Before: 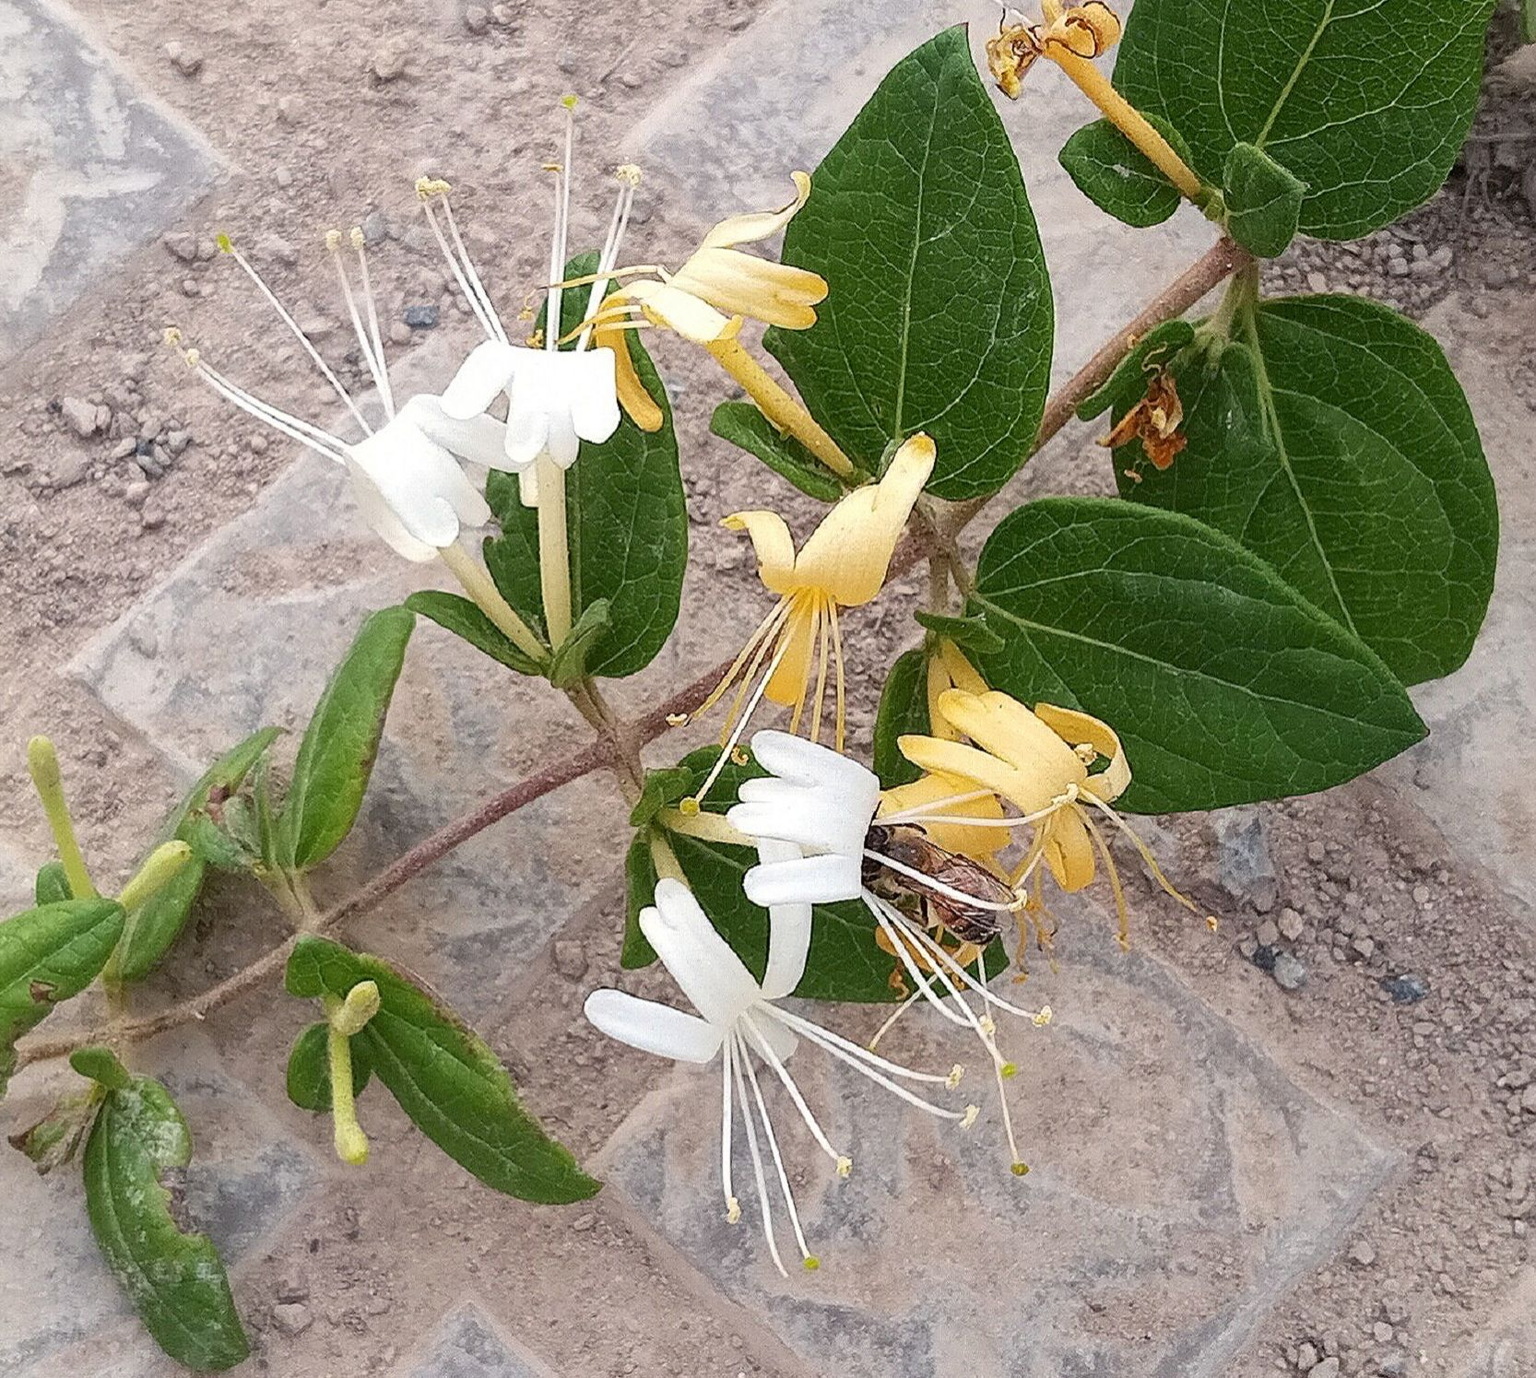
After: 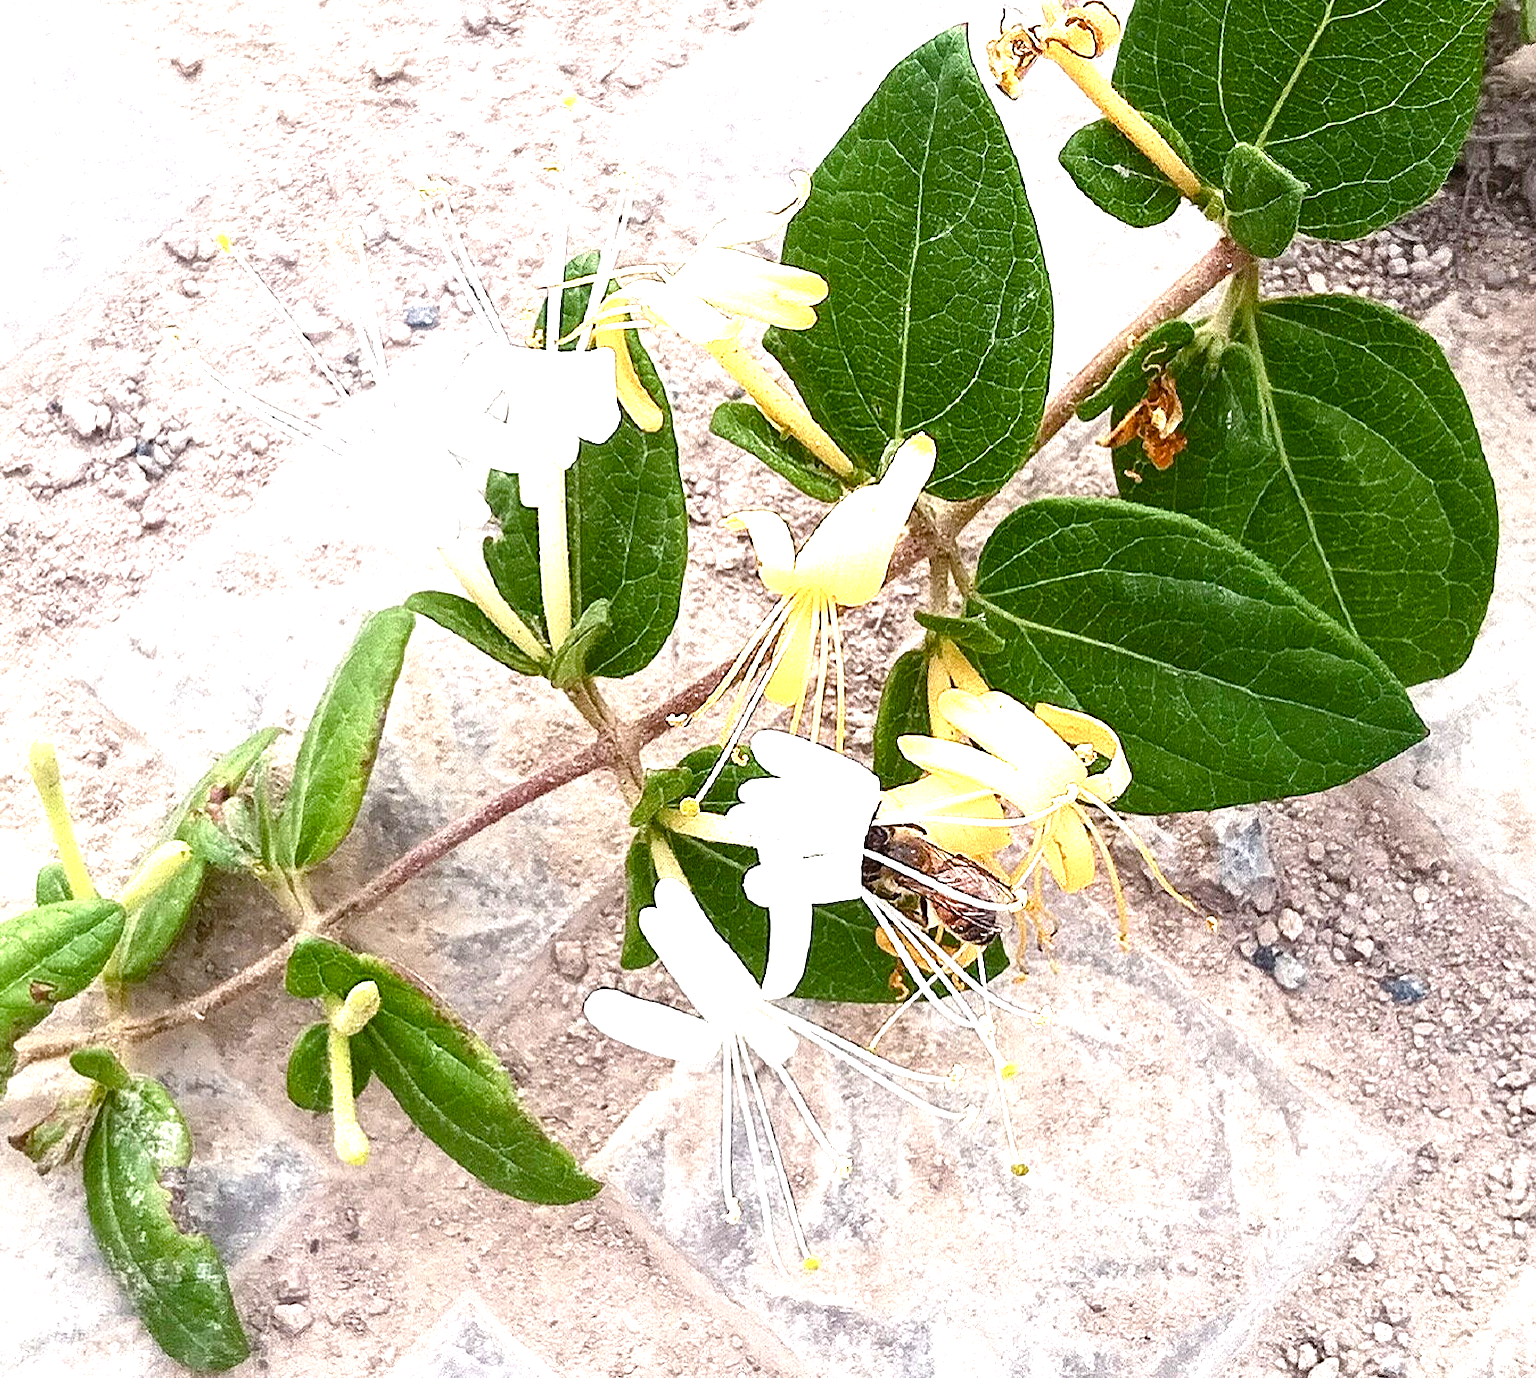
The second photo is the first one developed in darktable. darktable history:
exposure: black level correction 0, exposure 0.895 EV, compensate highlight preservation false
color balance rgb: linear chroma grading › global chroma 8.811%, perceptual saturation grading › global saturation 20%, perceptual saturation grading › highlights -50.59%, perceptual saturation grading › shadows 30.582%, perceptual brilliance grading › highlights 13.992%, perceptual brilliance grading › shadows -19.137%, global vibrance 20%
